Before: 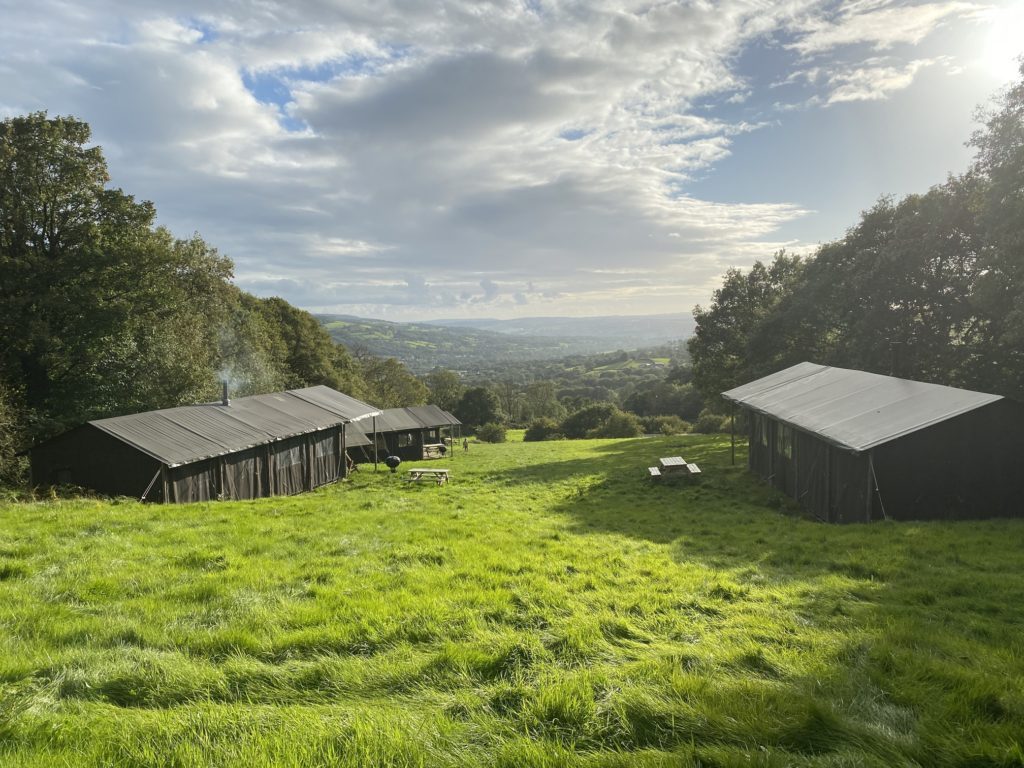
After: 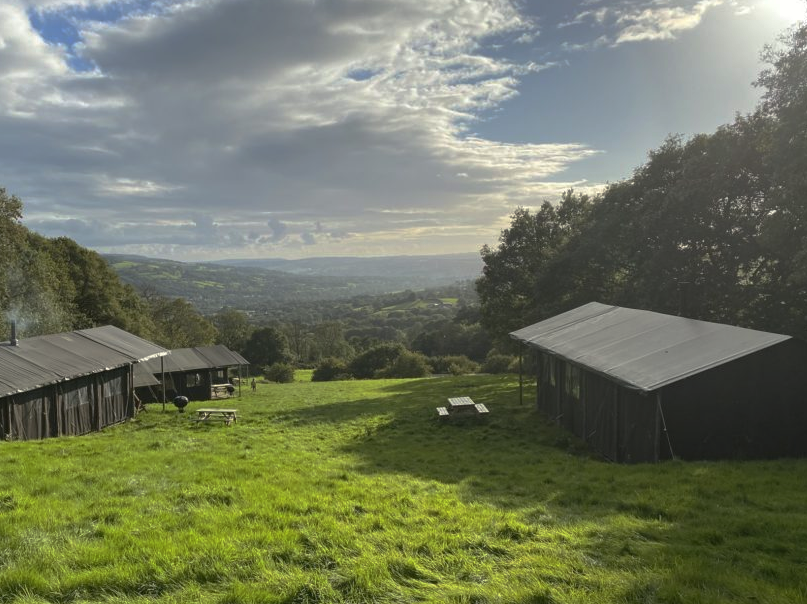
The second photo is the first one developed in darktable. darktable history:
base curve: curves: ch0 [(0, 0) (0.595, 0.418) (1, 1)], preserve colors none
crop and rotate: left 20.74%, top 7.912%, right 0.375%, bottom 13.378%
